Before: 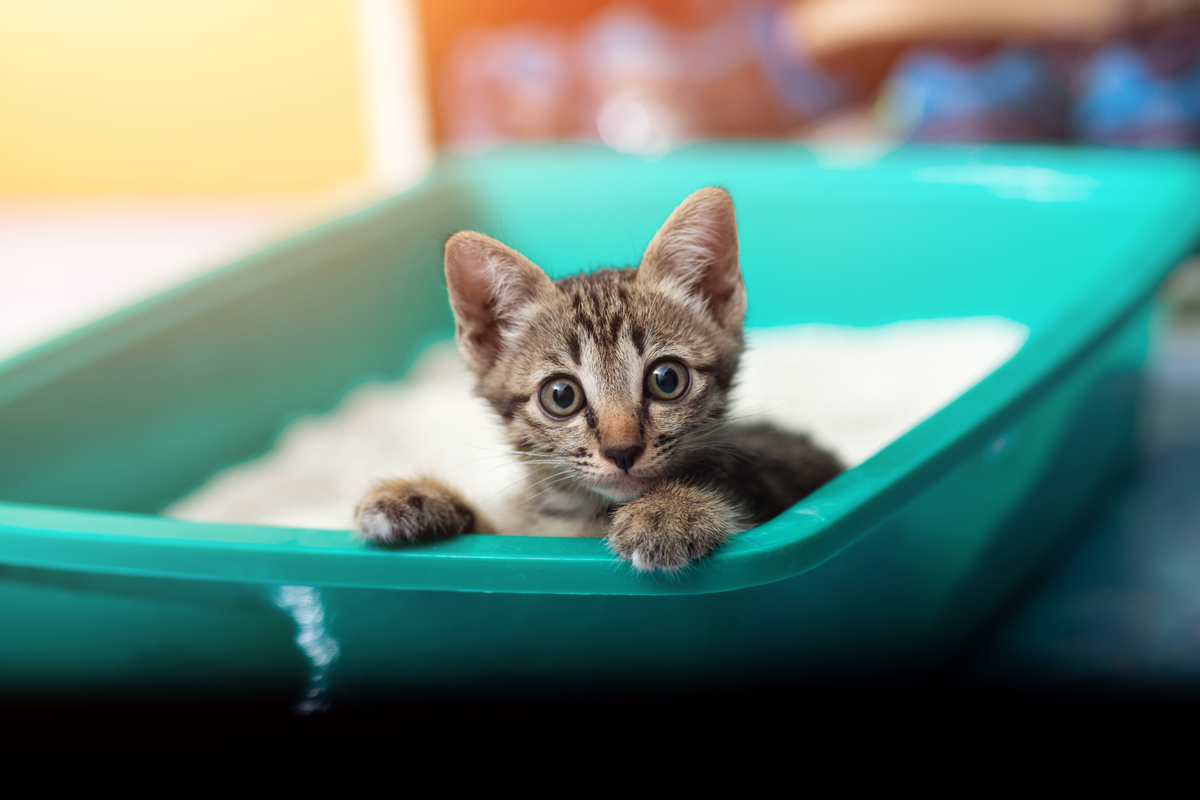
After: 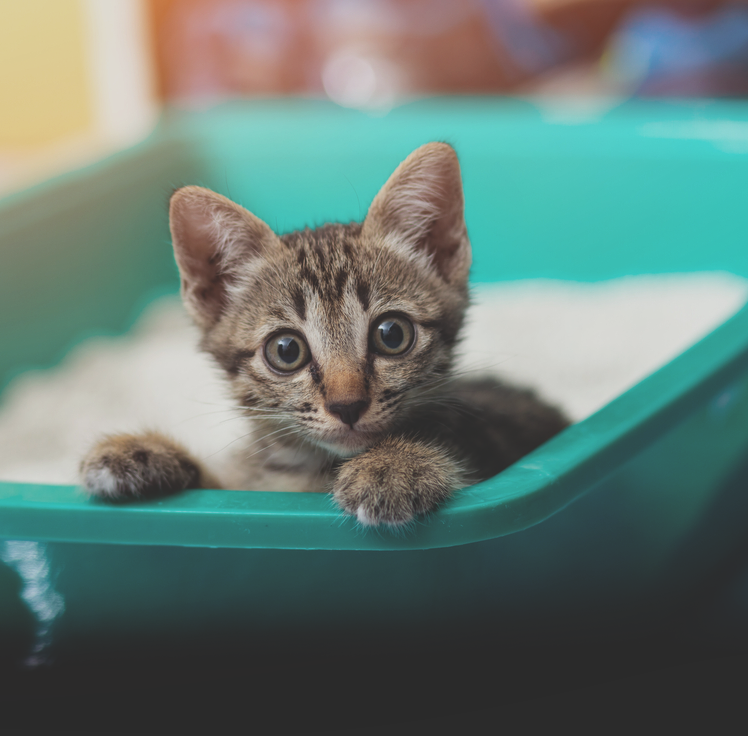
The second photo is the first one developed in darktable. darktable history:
local contrast: highlights 100%, shadows 100%, detail 120%, midtone range 0.2
crop and rotate: left 22.918%, top 5.629%, right 14.711%, bottom 2.247%
exposure: black level correction -0.036, exposure -0.497 EV, compensate highlight preservation false
